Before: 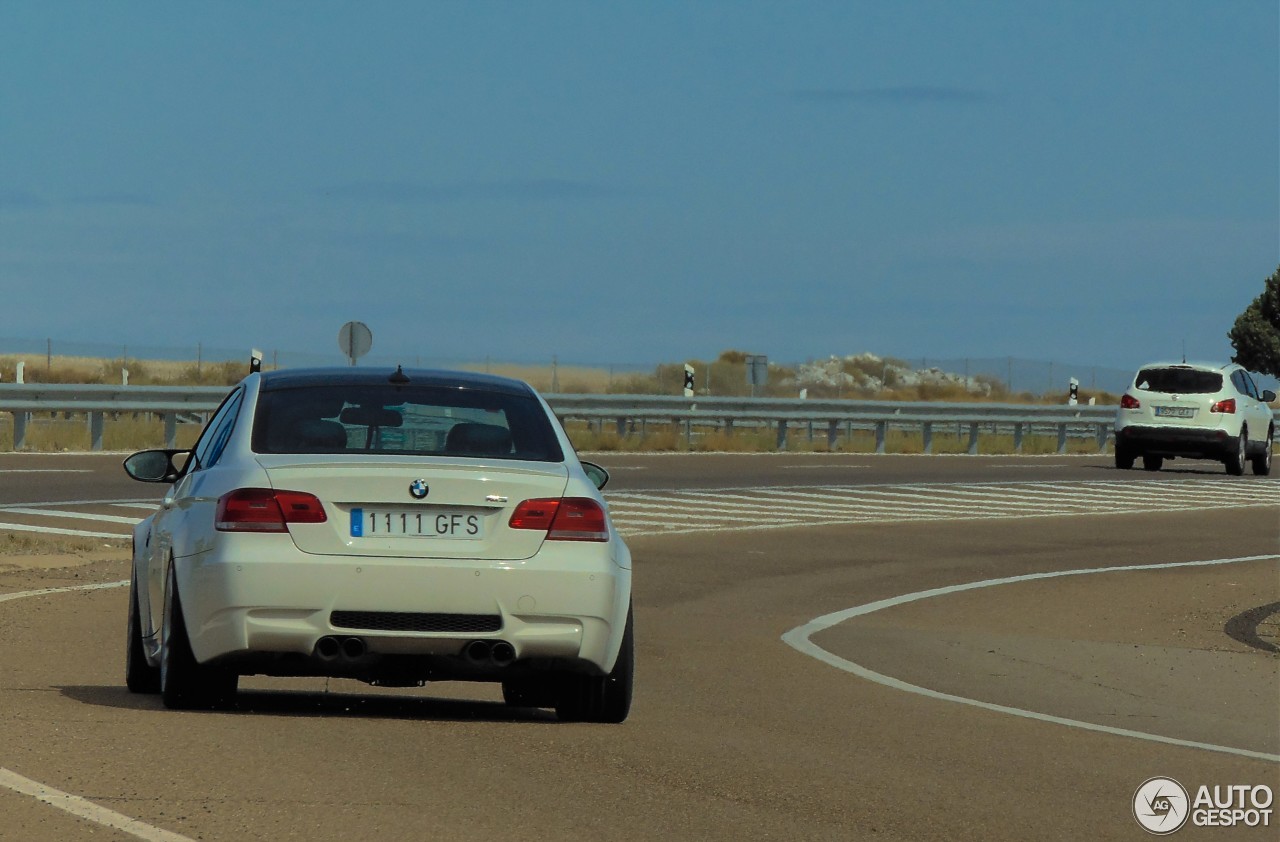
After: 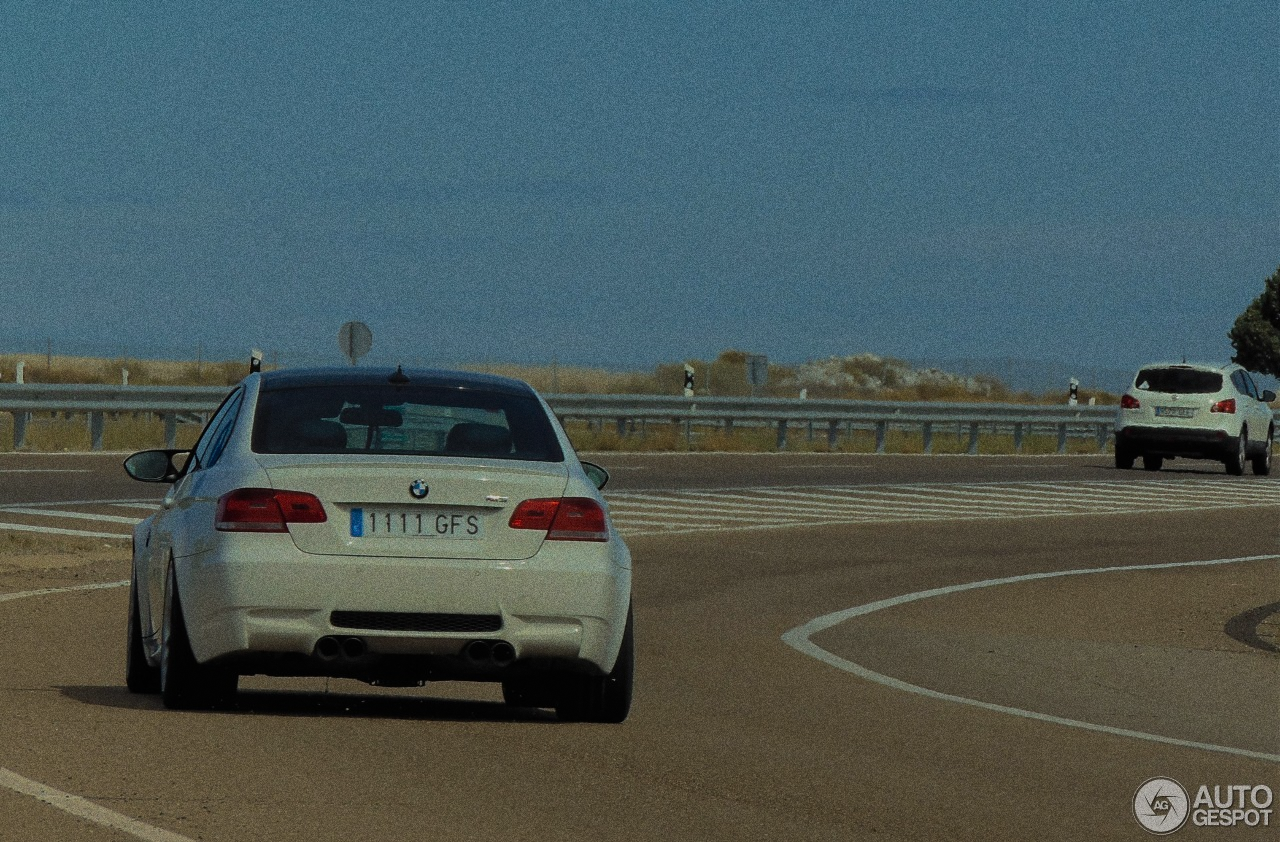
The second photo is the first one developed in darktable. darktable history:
grain: coarseness 0.09 ISO, strength 40%
exposure: black level correction 0, exposure -0.721 EV, compensate highlight preservation false
tone equalizer: on, module defaults
